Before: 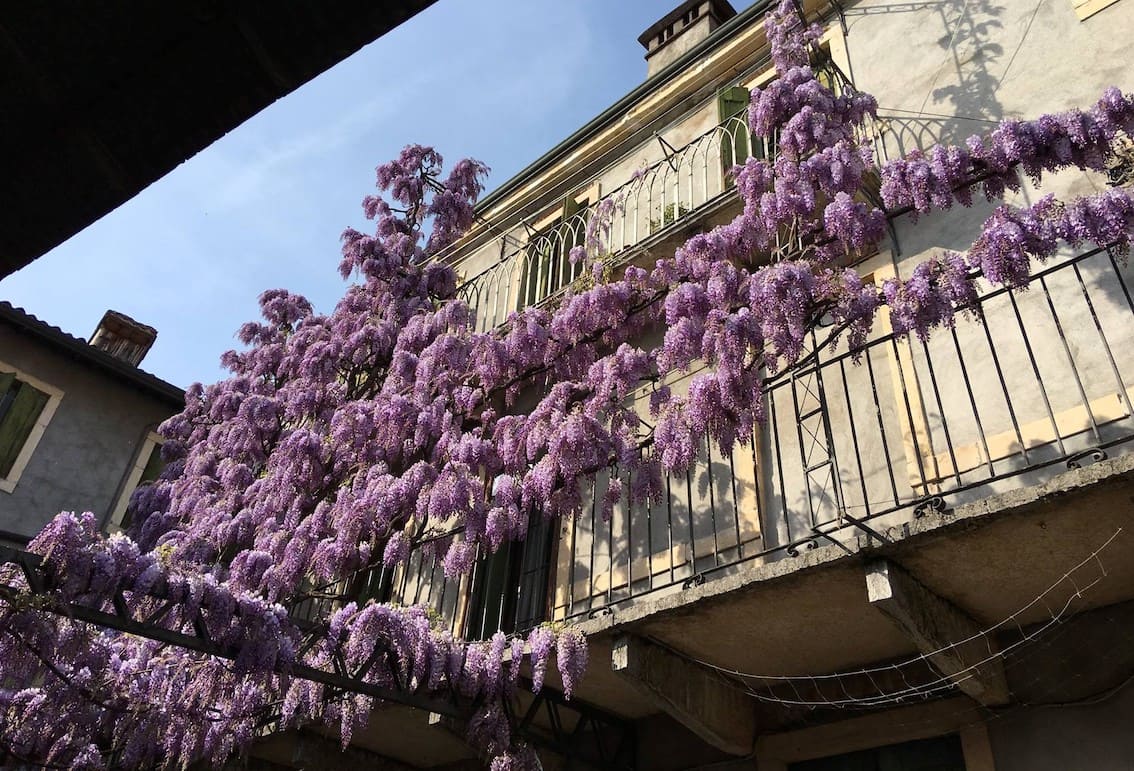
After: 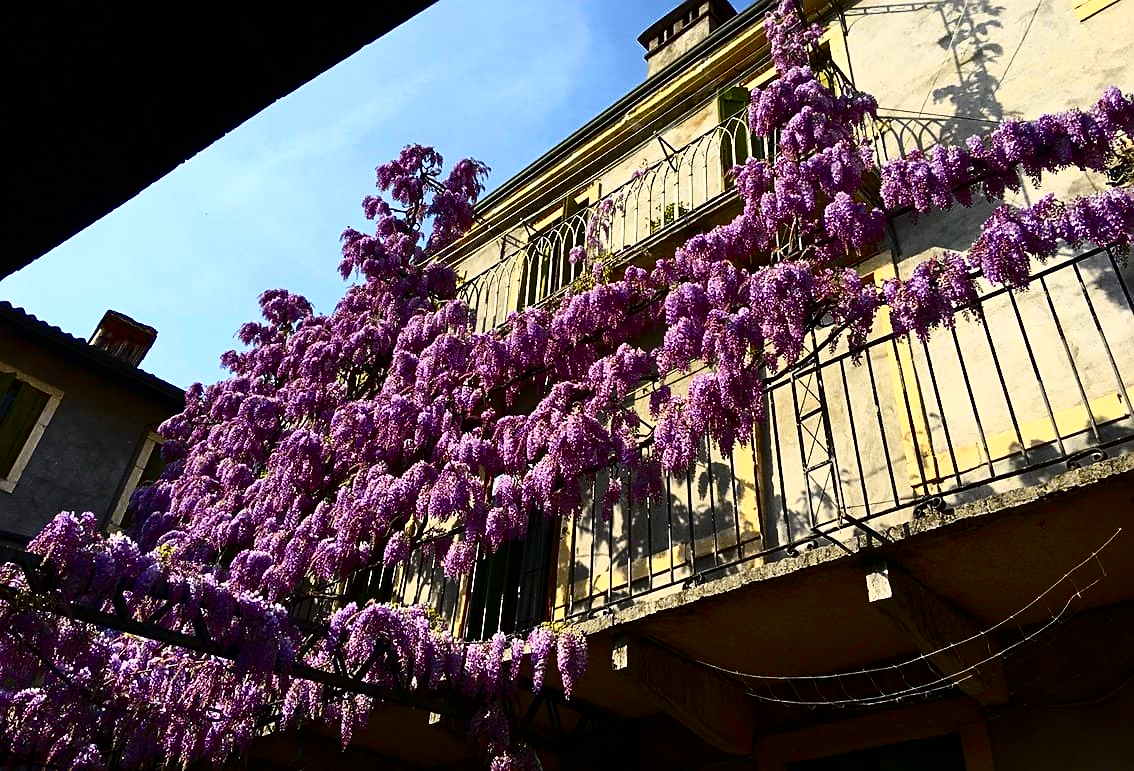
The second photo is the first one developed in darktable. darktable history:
sharpen: on, module defaults
tone curve: curves: ch0 [(0, 0) (0.187, 0.12) (0.384, 0.363) (0.577, 0.681) (0.735, 0.881) (0.864, 0.959) (1, 0.987)]; ch1 [(0, 0) (0.402, 0.36) (0.476, 0.466) (0.501, 0.501) (0.518, 0.514) (0.564, 0.614) (0.614, 0.664) (0.741, 0.829) (1, 1)]; ch2 [(0, 0) (0.429, 0.387) (0.483, 0.481) (0.503, 0.501) (0.522, 0.533) (0.564, 0.605) (0.615, 0.697) (0.702, 0.774) (1, 0.895)], color space Lab, independent channels
contrast brightness saturation: brightness -0.2, saturation 0.08
color correction: saturation 0.99
